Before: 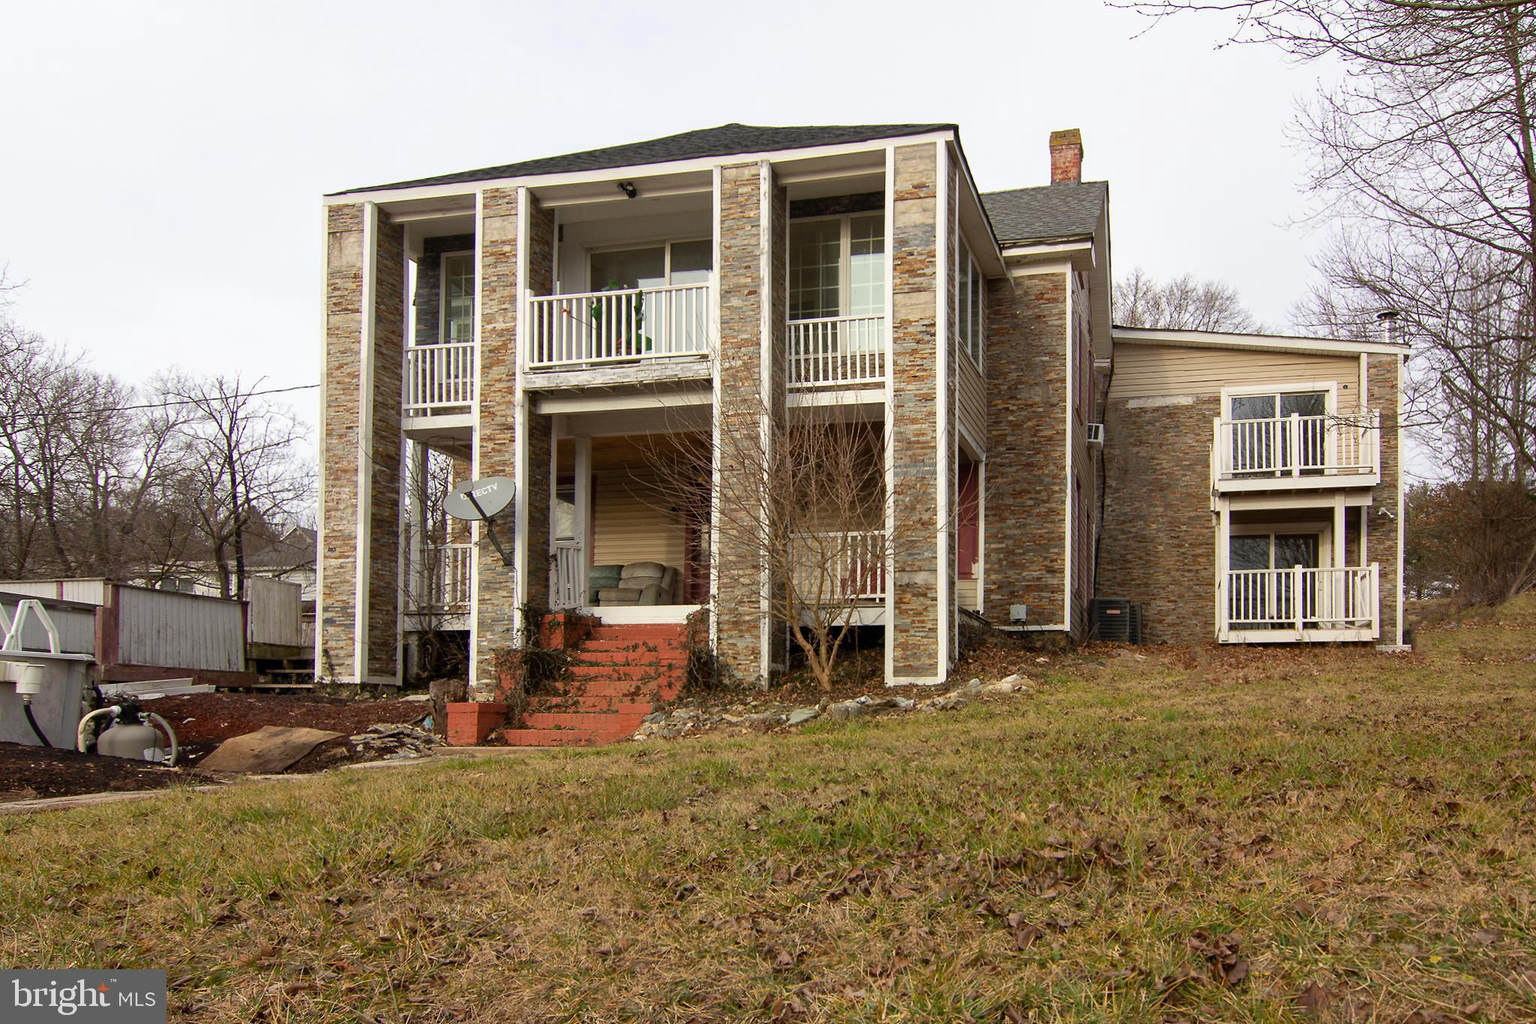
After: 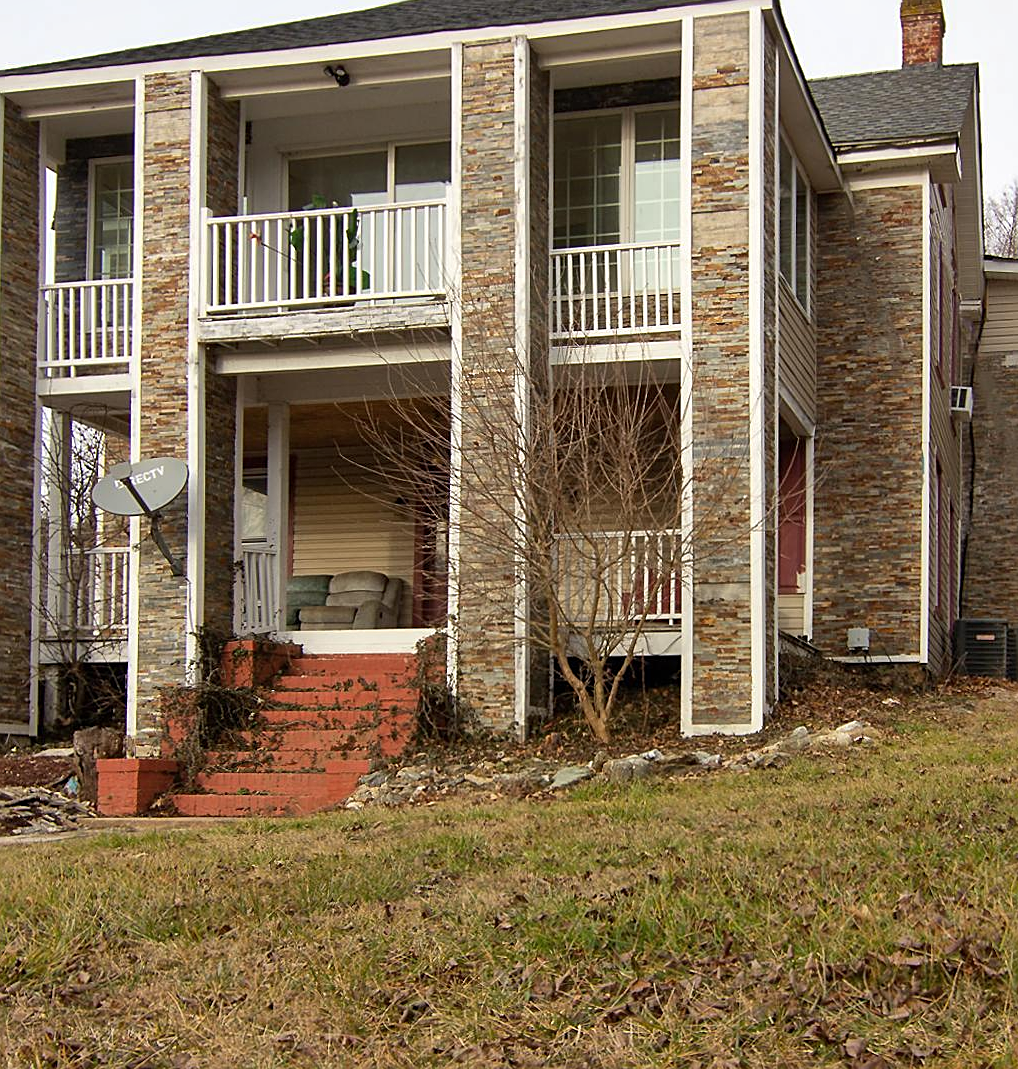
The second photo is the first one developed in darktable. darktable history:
crop and rotate: angle 0.021°, left 24.39%, top 13.089%, right 25.85%, bottom 8.486%
shadows and highlights: white point adjustment 0.877, soften with gaussian
sharpen: on, module defaults
